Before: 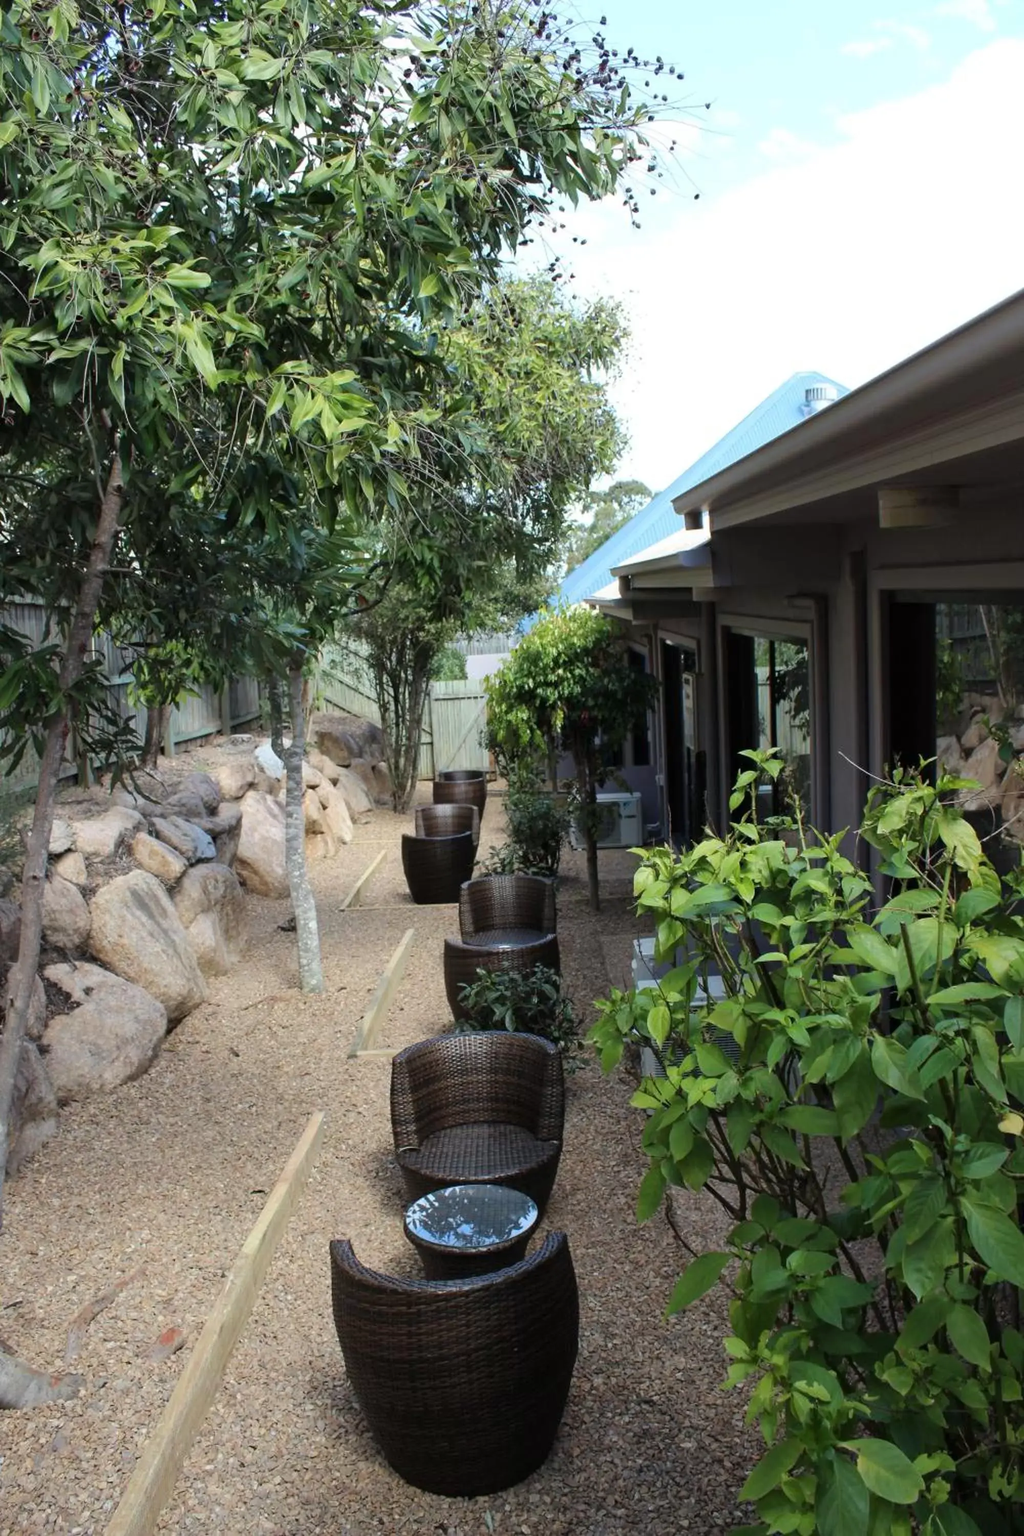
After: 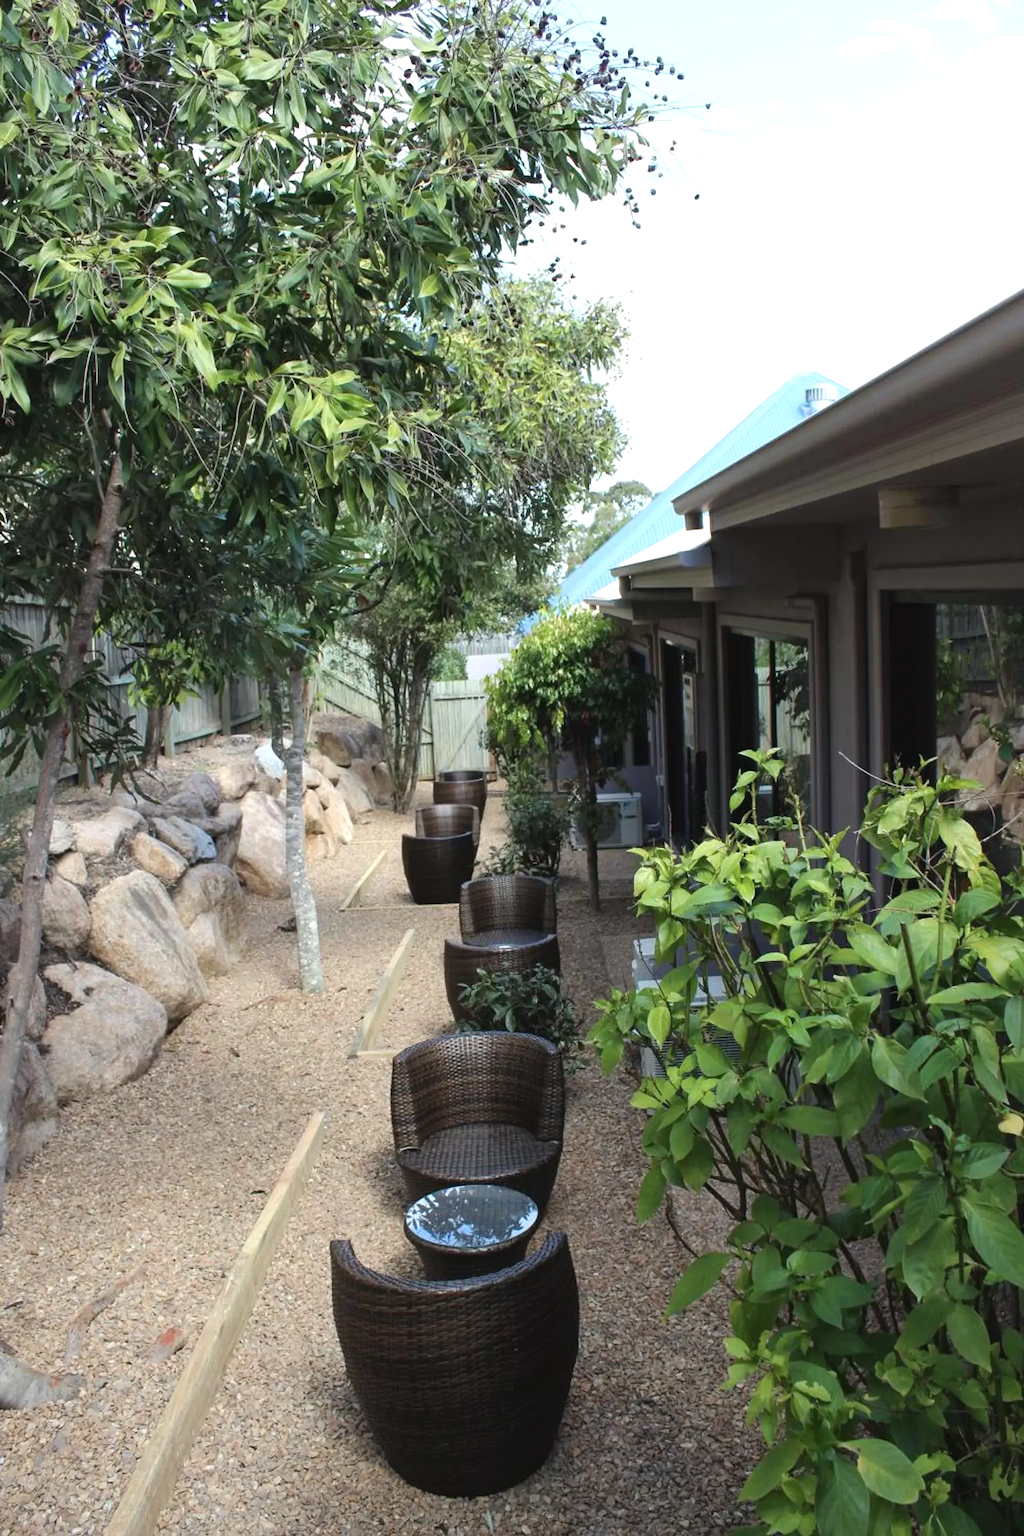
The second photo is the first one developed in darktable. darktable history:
contrast brightness saturation: contrast -0.08, brightness -0.04, saturation -0.11
exposure: exposure 0.493 EV, compensate highlight preservation false
